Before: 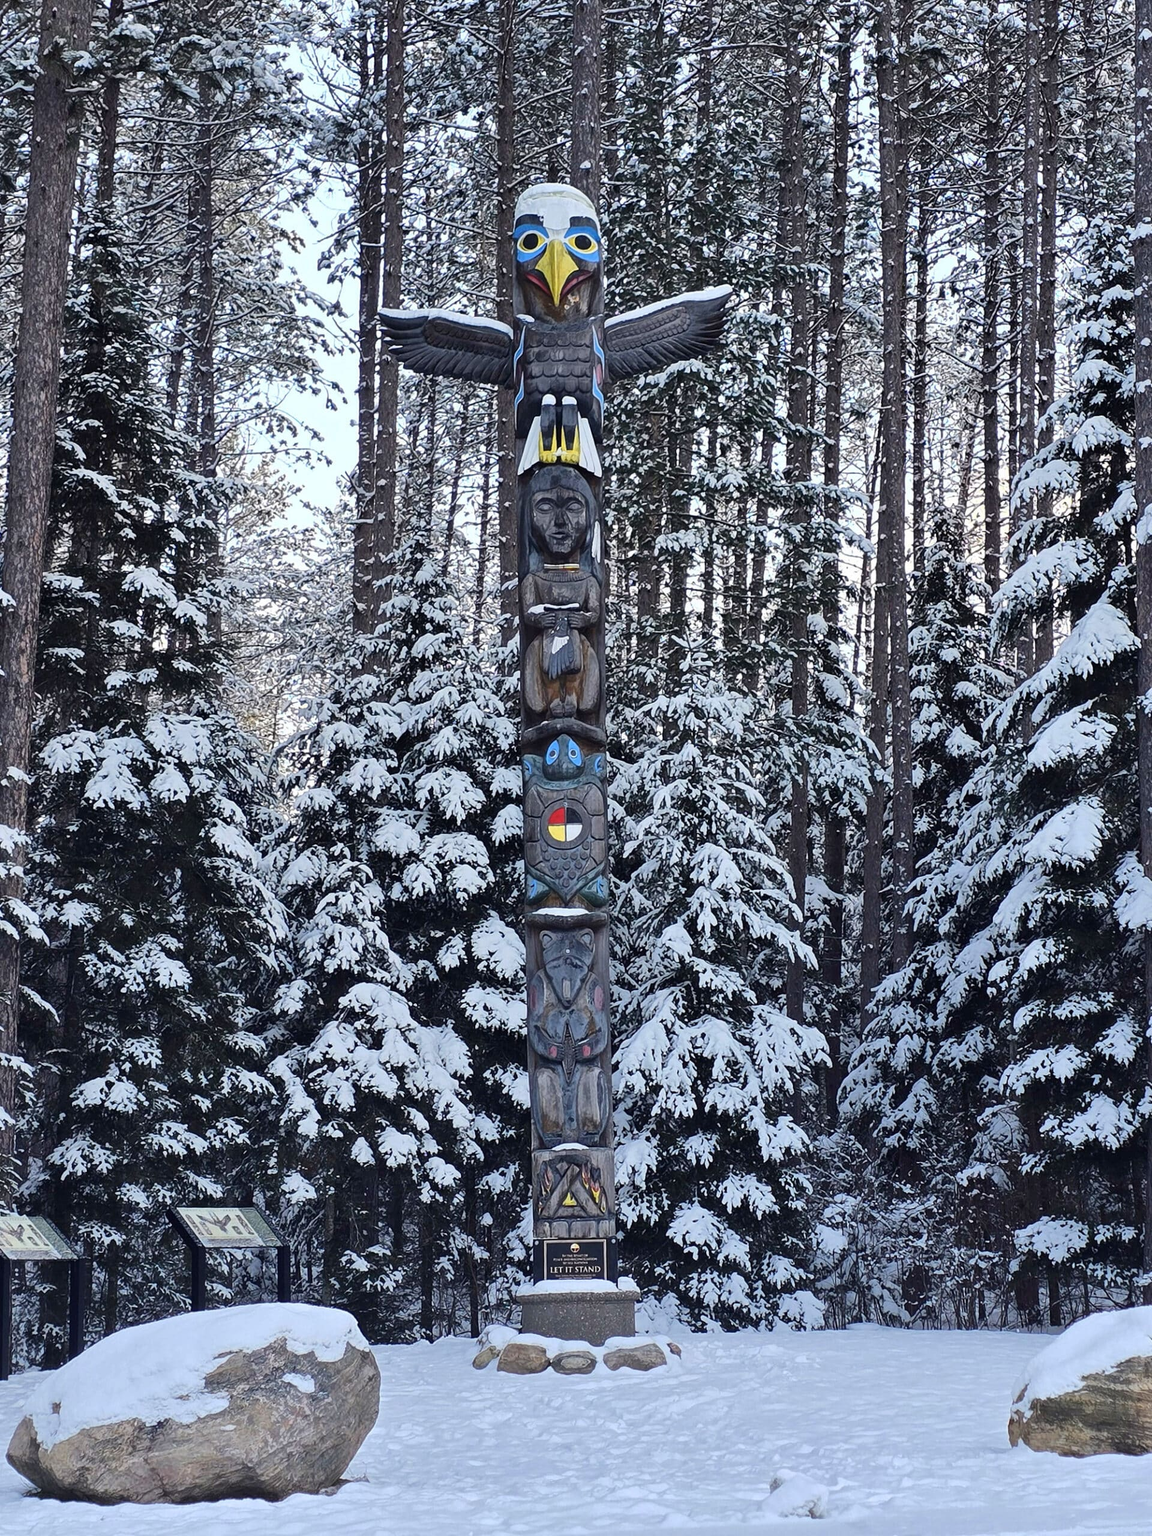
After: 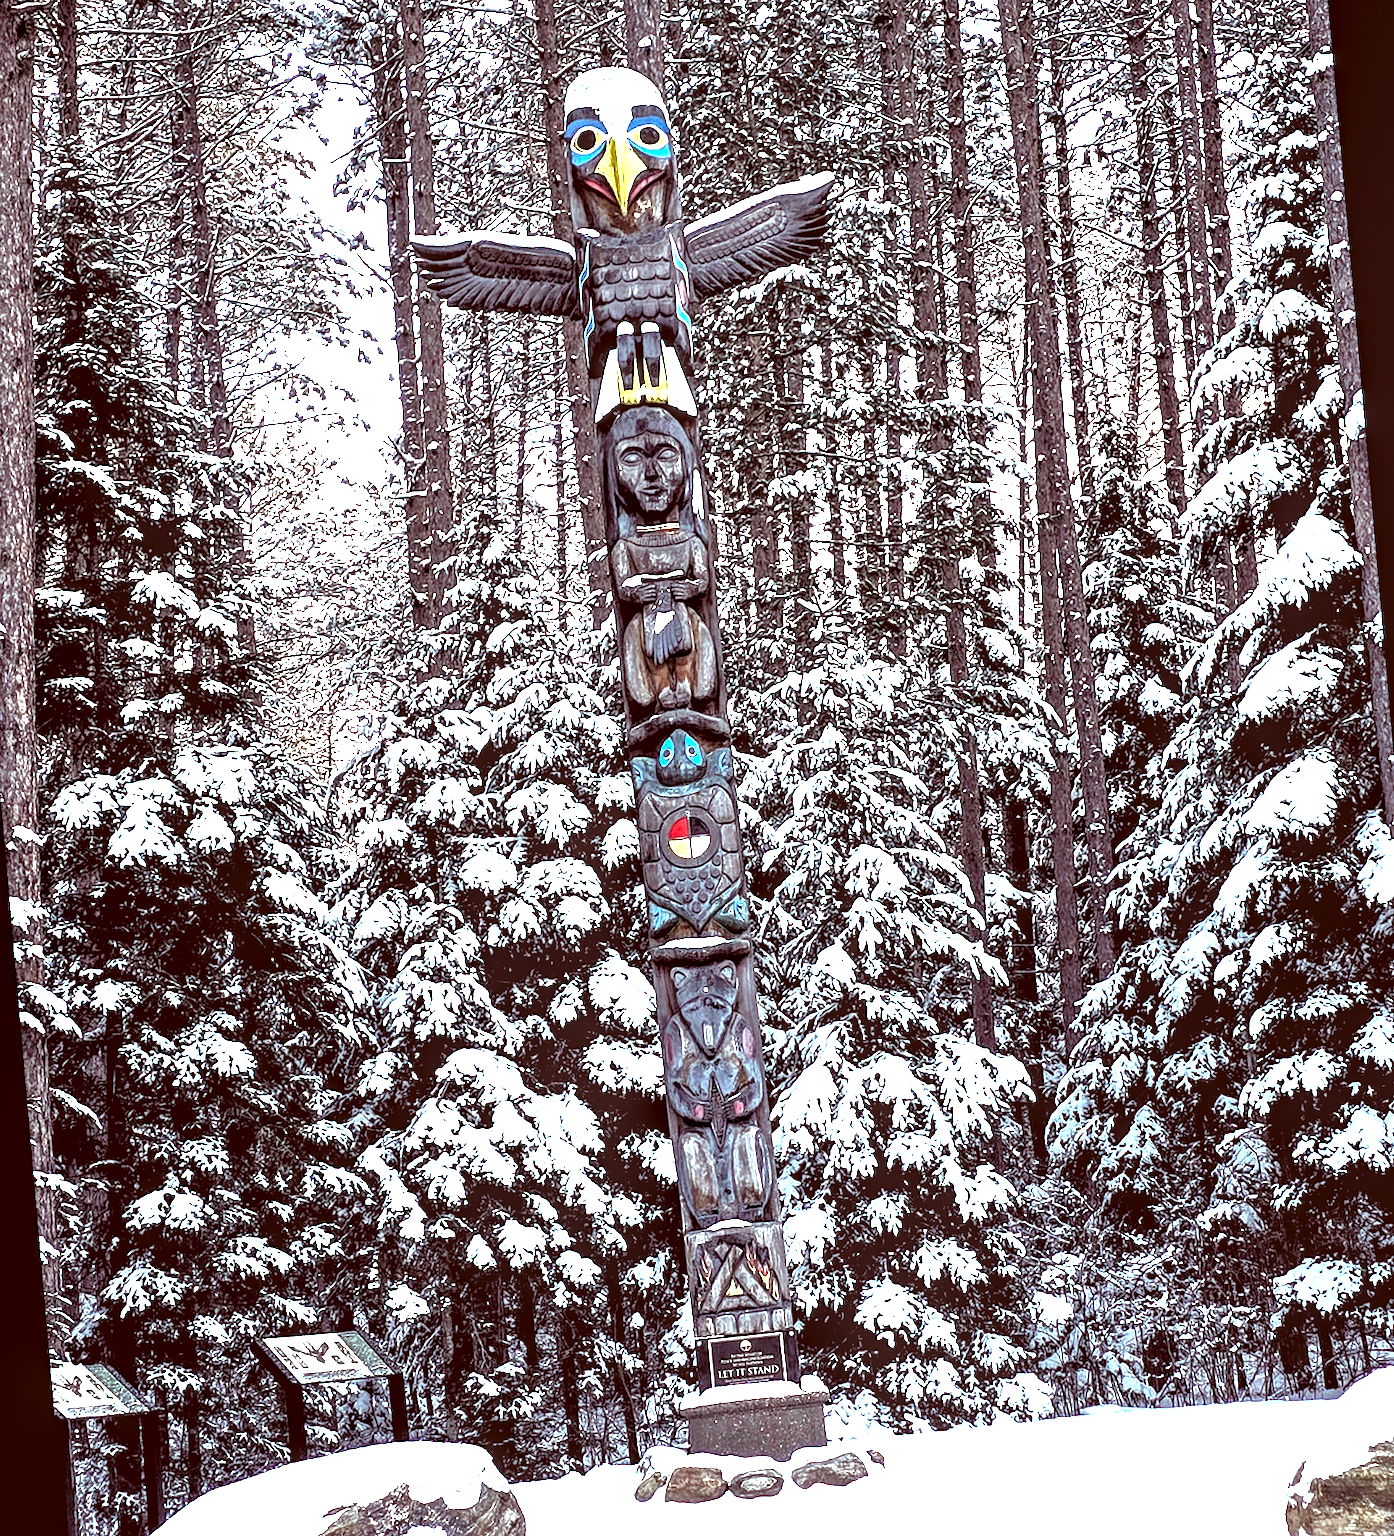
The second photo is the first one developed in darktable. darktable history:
grain: coarseness 0.09 ISO, strength 10%
exposure: black level correction 0, exposure 1.388 EV, compensate exposure bias true, compensate highlight preservation false
rgb levels: levels [[0.034, 0.472, 0.904], [0, 0.5, 1], [0, 0.5, 1]]
color correction: highlights a* -7.23, highlights b* -0.161, shadows a* 20.08, shadows b* 11.73
base curve: curves: ch0 [(0, 0) (0.841, 0.609) (1, 1)]
local contrast: highlights 19%, detail 186%
rotate and perspective: rotation -5°, crop left 0.05, crop right 0.952, crop top 0.11, crop bottom 0.89
